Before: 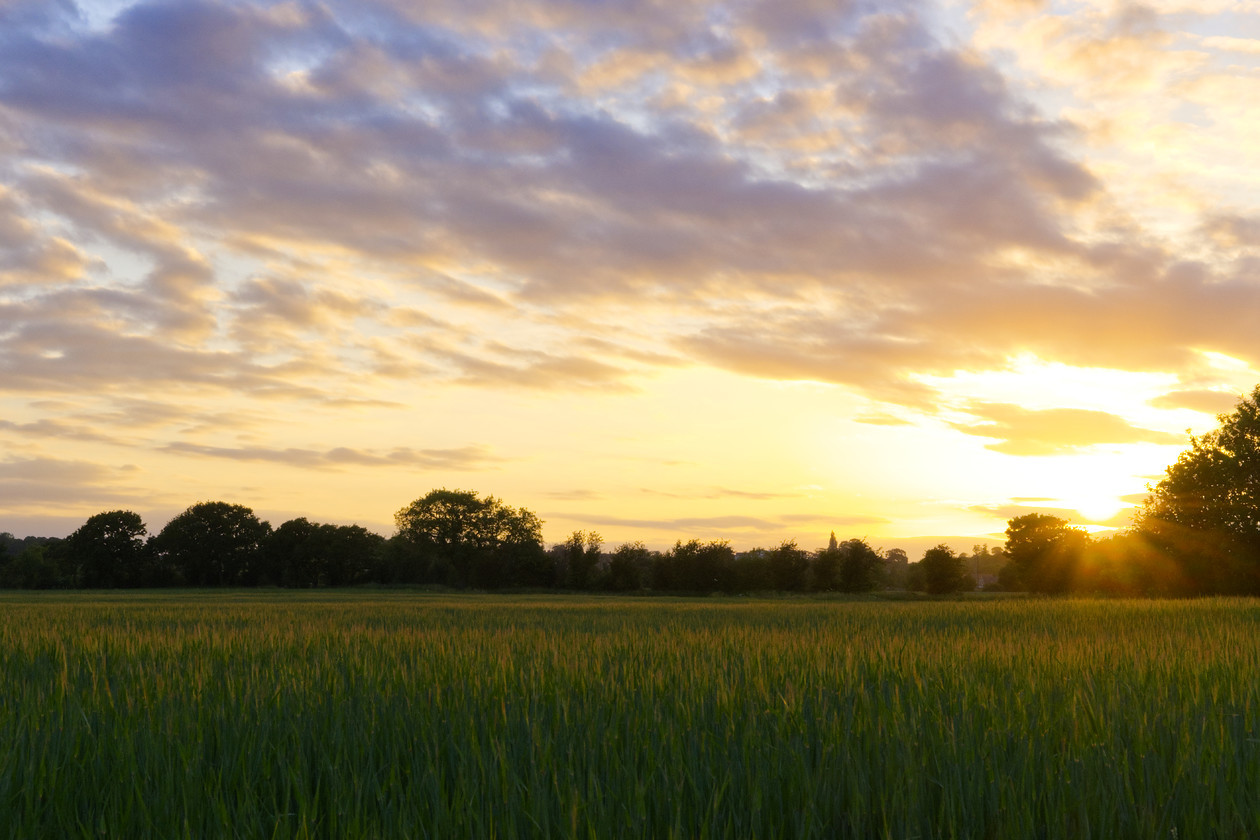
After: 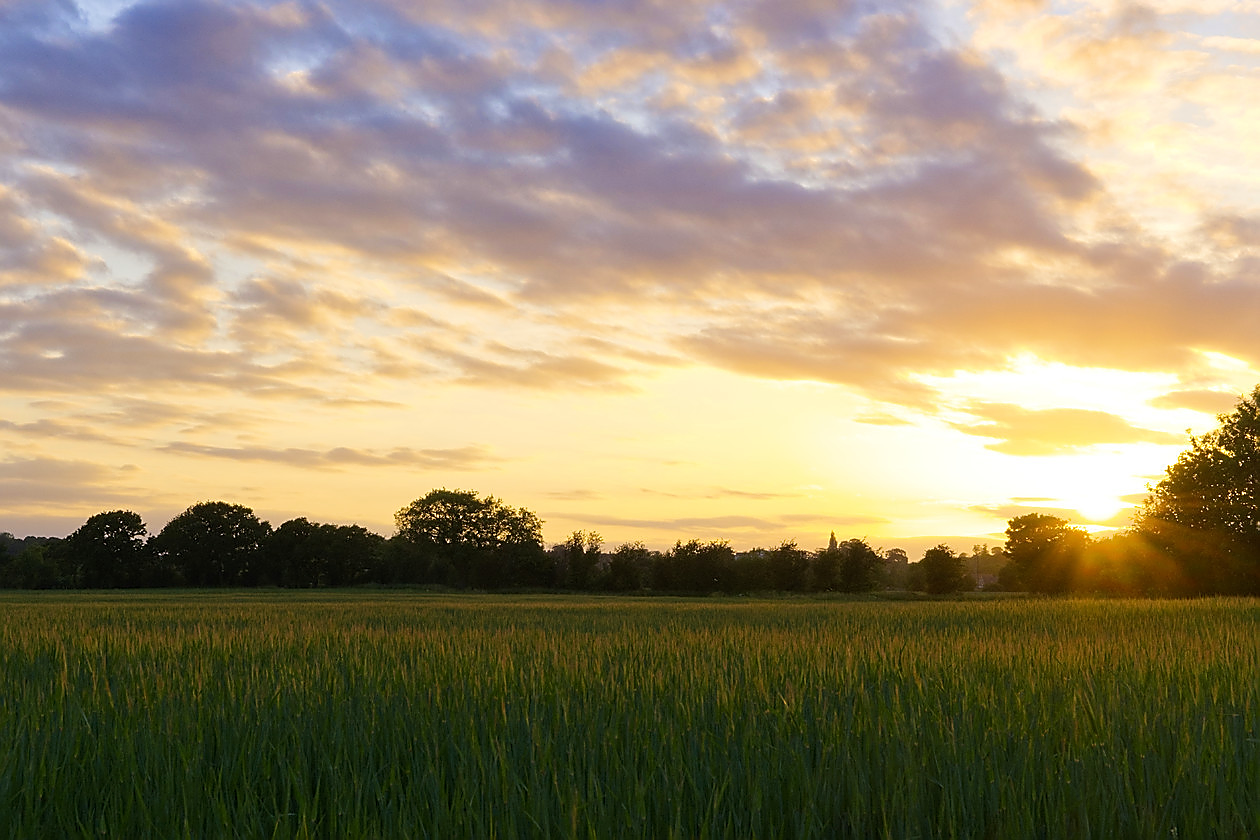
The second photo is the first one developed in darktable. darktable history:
velvia: strength 15%
sharpen: radius 1.4, amount 1.25, threshold 0.7
